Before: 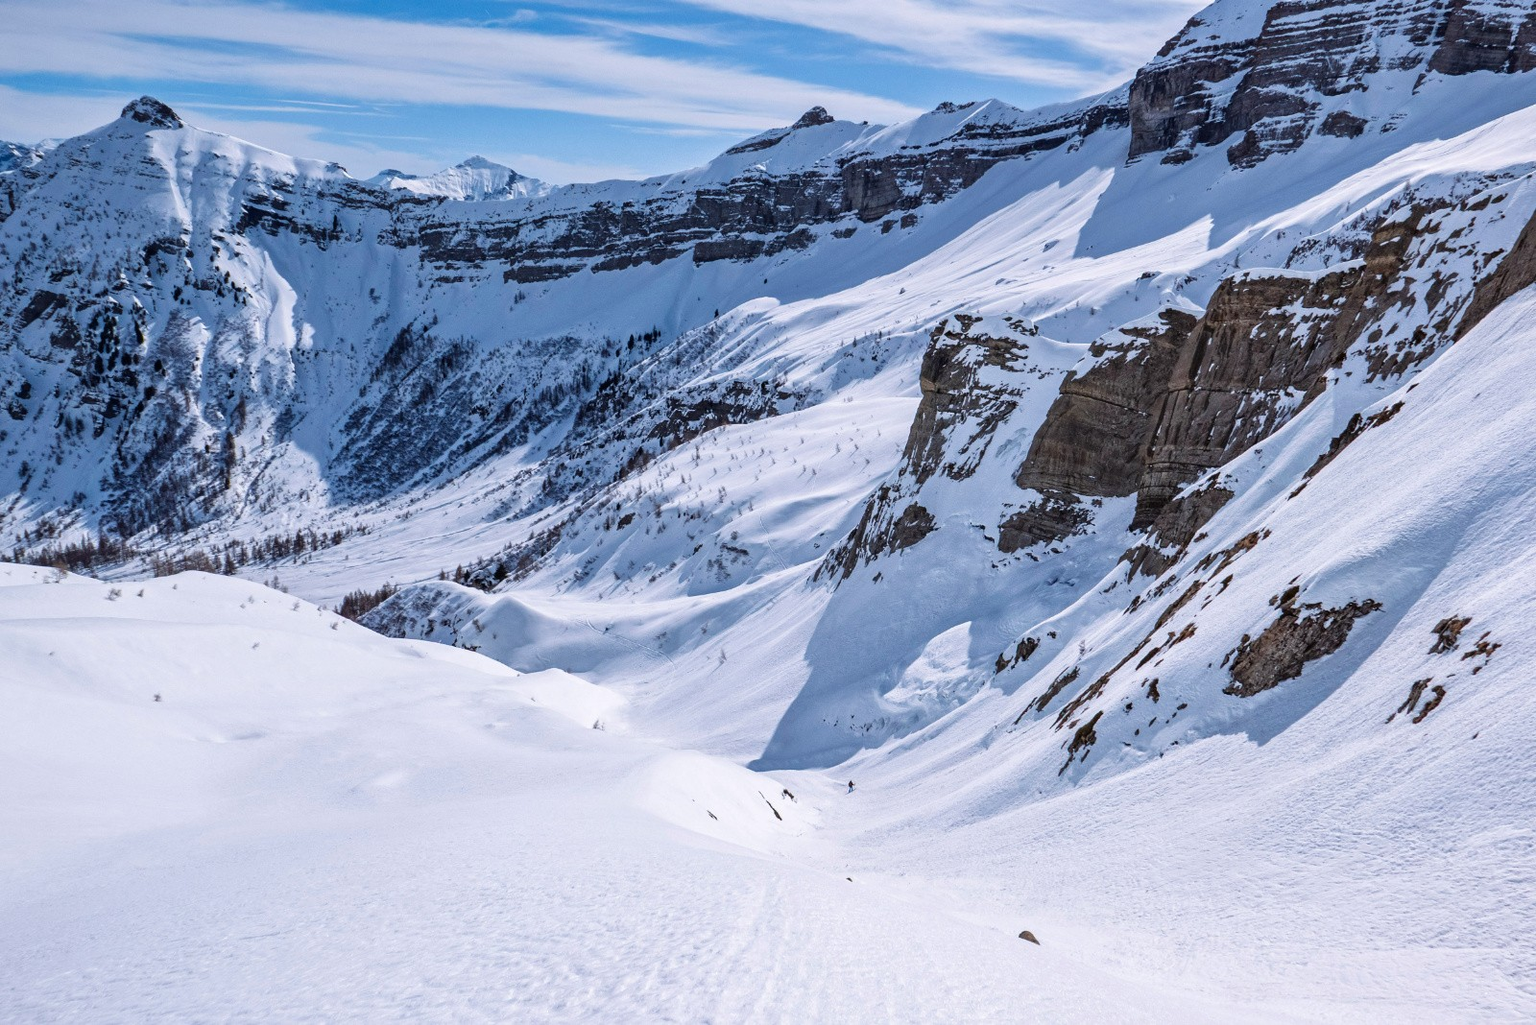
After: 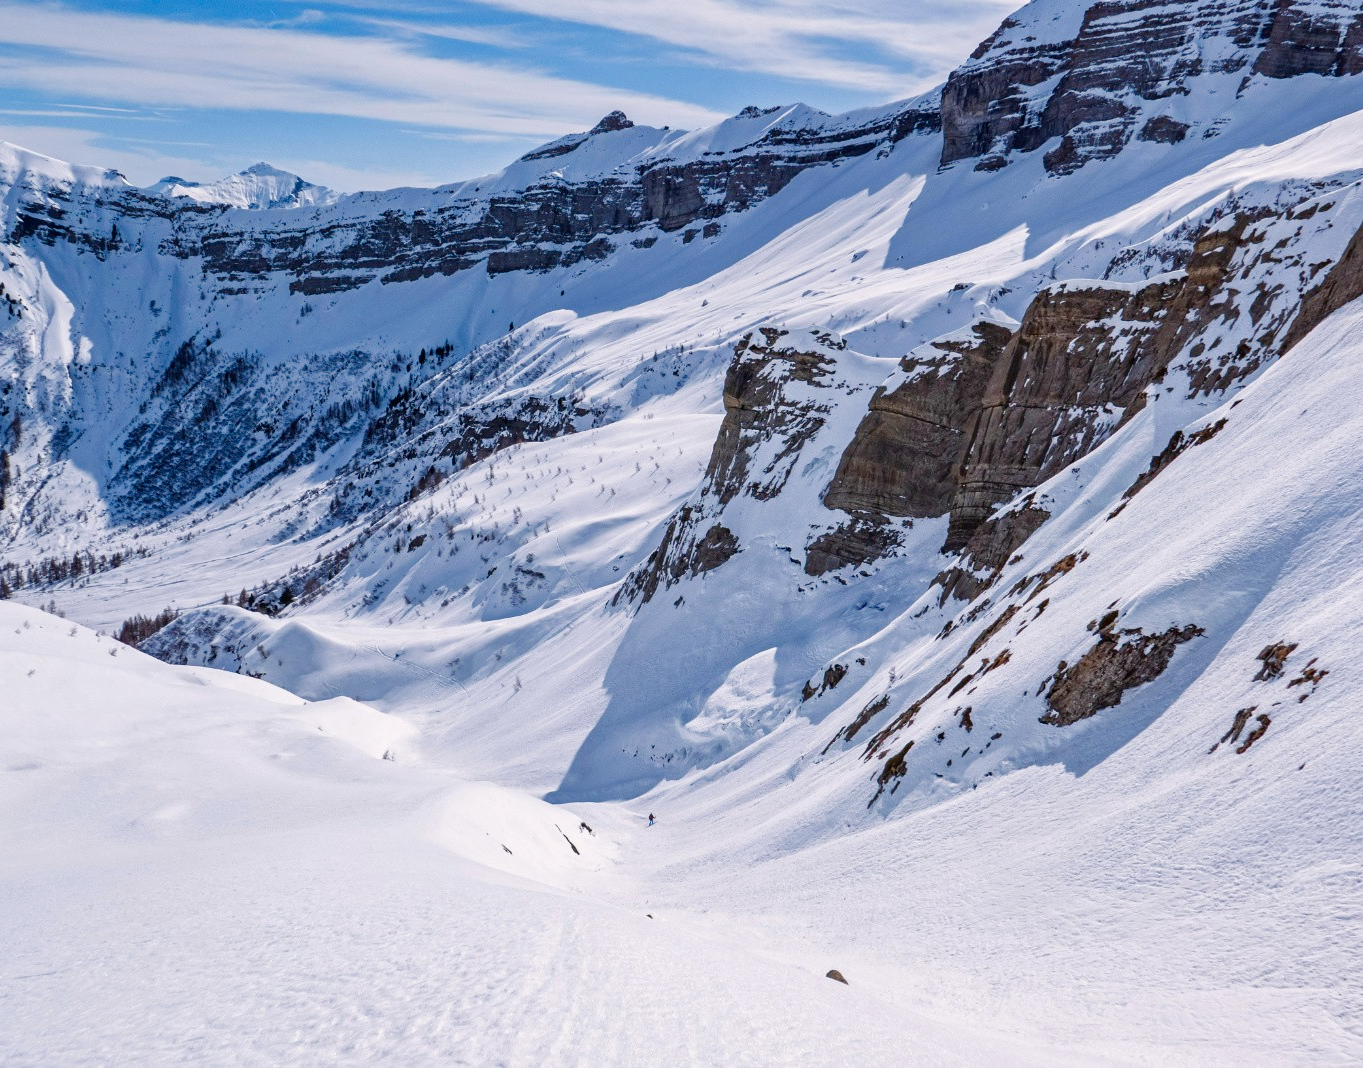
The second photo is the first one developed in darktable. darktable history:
color balance rgb: highlights gain › chroma 1.078%, highlights gain › hue 60.24°, linear chroma grading › global chroma 0.601%, perceptual saturation grading › global saturation 25.26%, perceptual saturation grading › highlights -50.385%, perceptual saturation grading › shadows 30.047%
crop and rotate: left 14.781%
